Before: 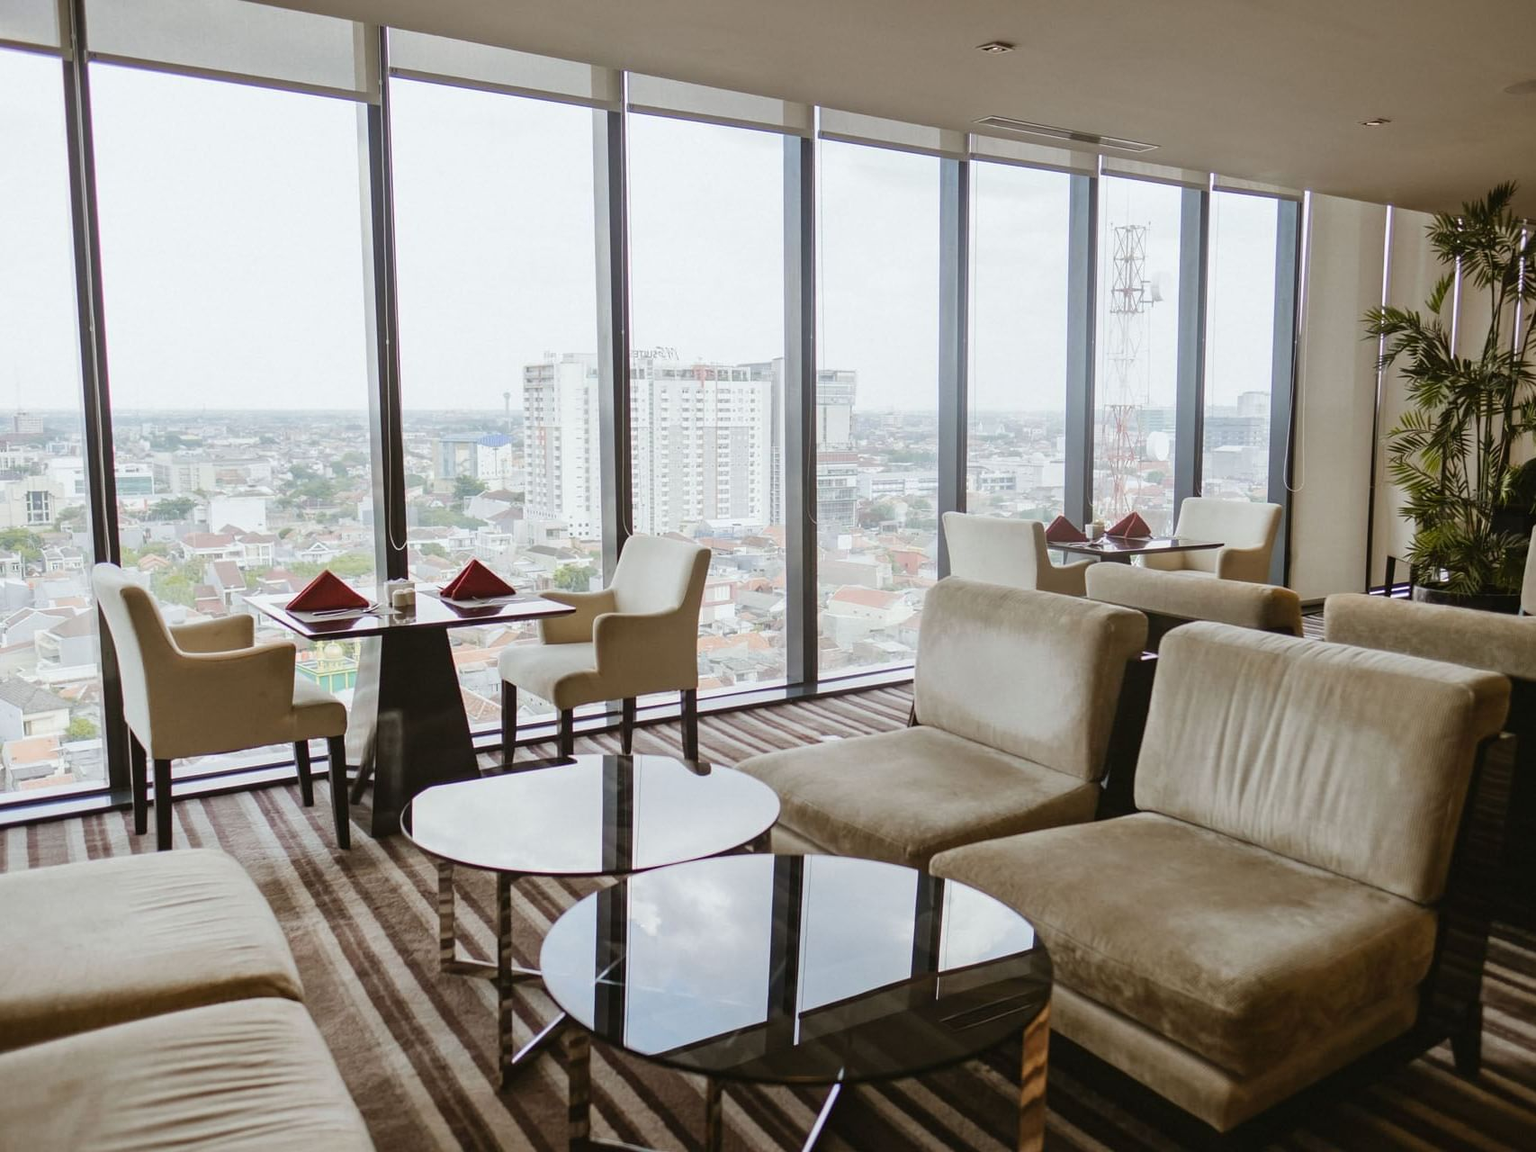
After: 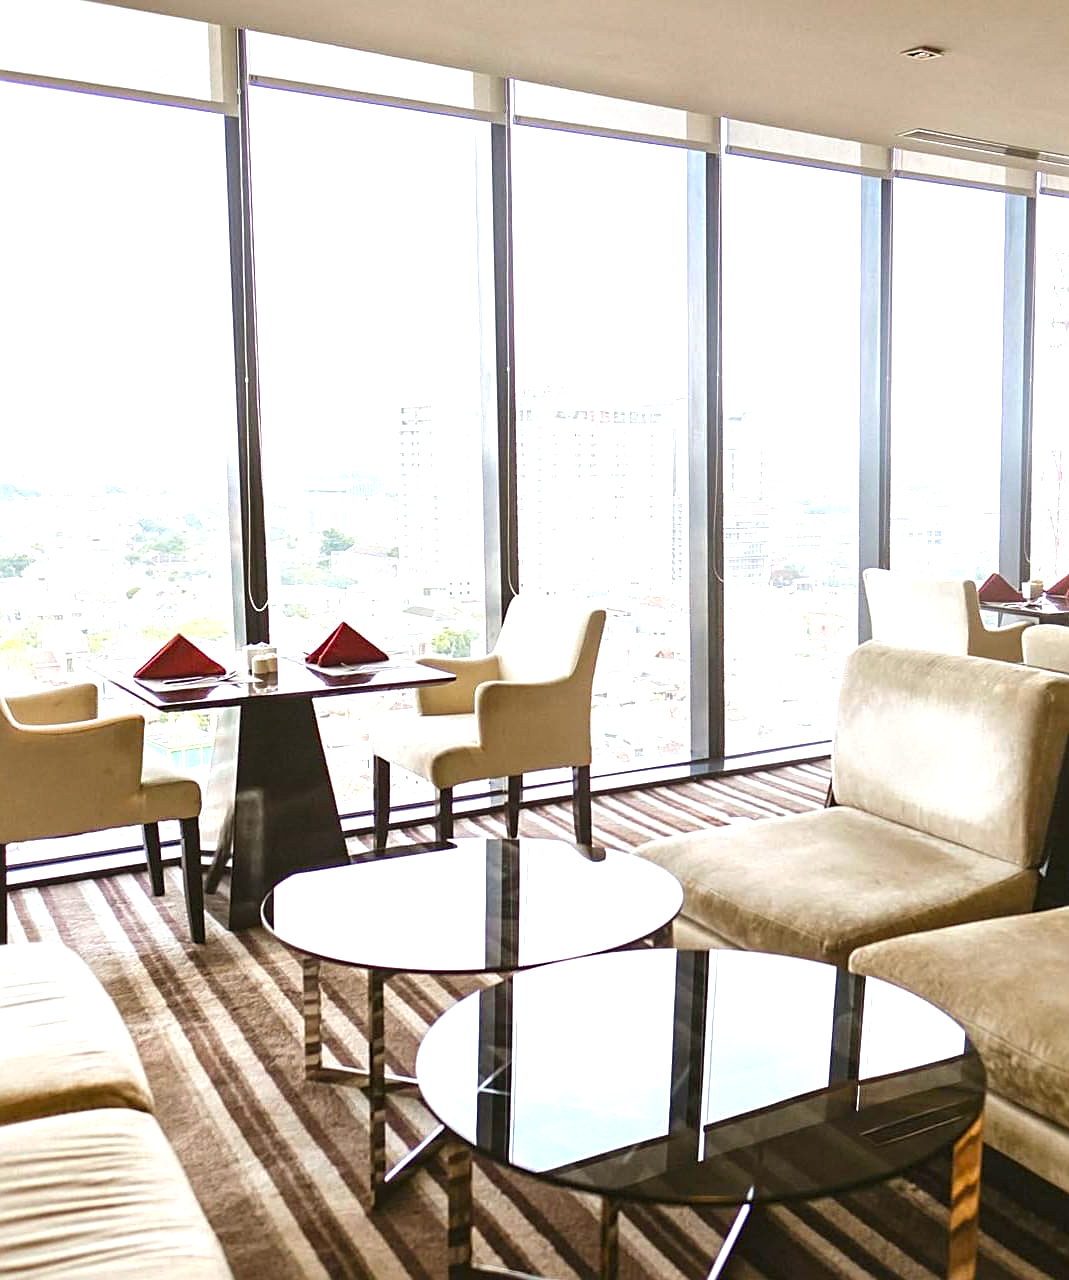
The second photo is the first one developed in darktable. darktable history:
local contrast: highlights 104%, shadows 102%, detail 119%, midtone range 0.2
crop: left 10.832%, right 26.501%
exposure: black level correction 0, exposure 1.124 EV, compensate exposure bias true, compensate highlight preservation false
color balance rgb: highlights gain › chroma 0.183%, highlights gain › hue 331.95°, perceptual saturation grading › global saturation 19.397%
sharpen: on, module defaults
